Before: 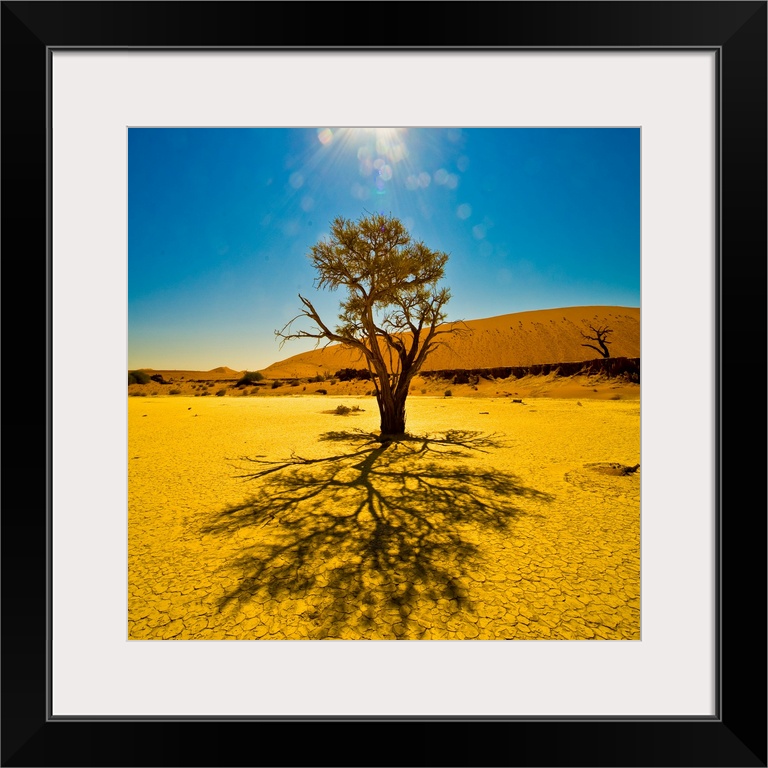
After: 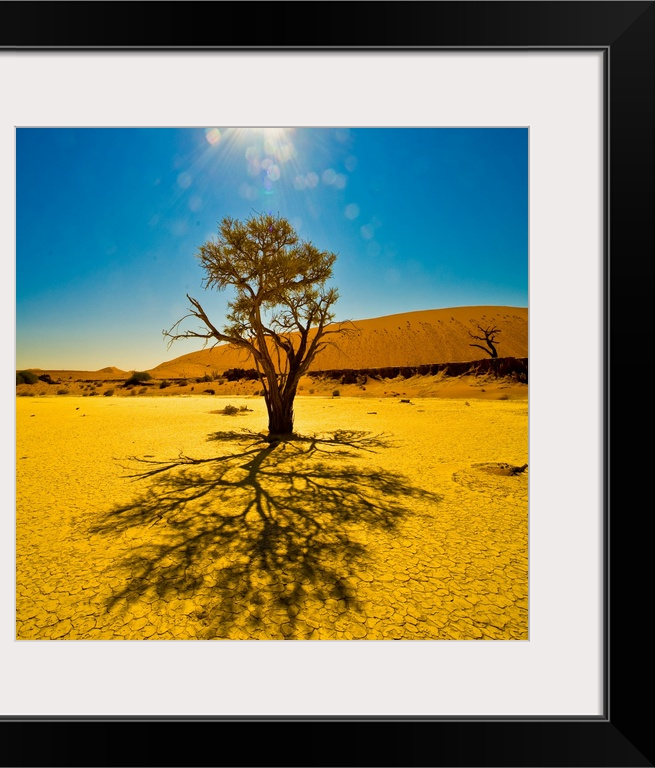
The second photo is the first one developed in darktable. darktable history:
crop and rotate: left 14.679%
